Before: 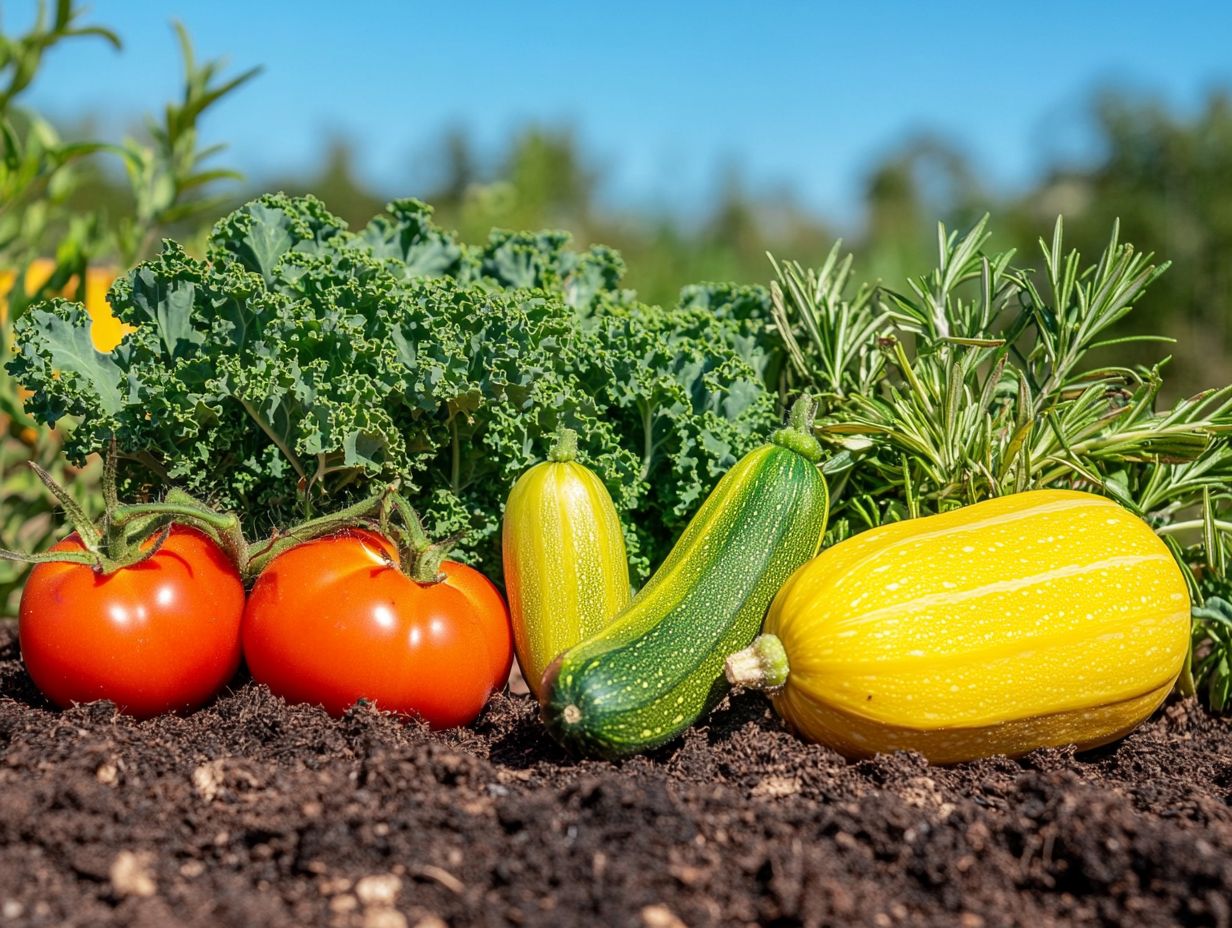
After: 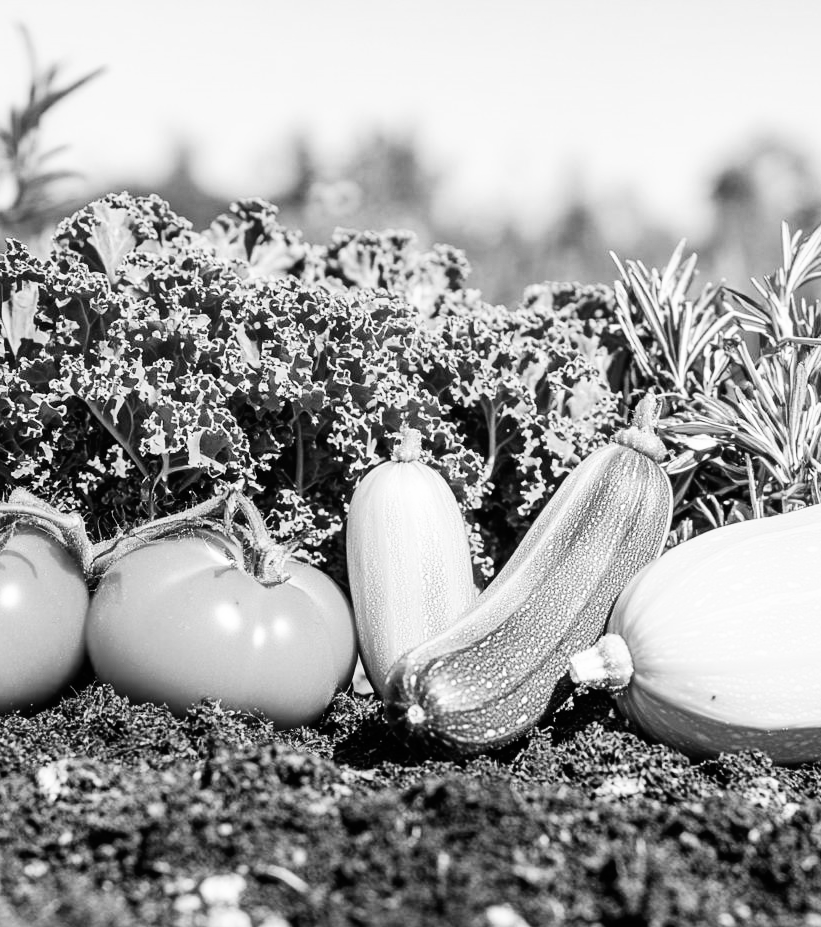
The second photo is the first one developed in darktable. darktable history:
crop and rotate: left 12.673%, right 20.66%
color calibration: output gray [0.267, 0.423, 0.267, 0], illuminant same as pipeline (D50), adaptation none (bypass)
base curve: curves: ch0 [(0, 0) (0.007, 0.004) (0.027, 0.03) (0.046, 0.07) (0.207, 0.54) (0.442, 0.872) (0.673, 0.972) (1, 1)], preserve colors none
